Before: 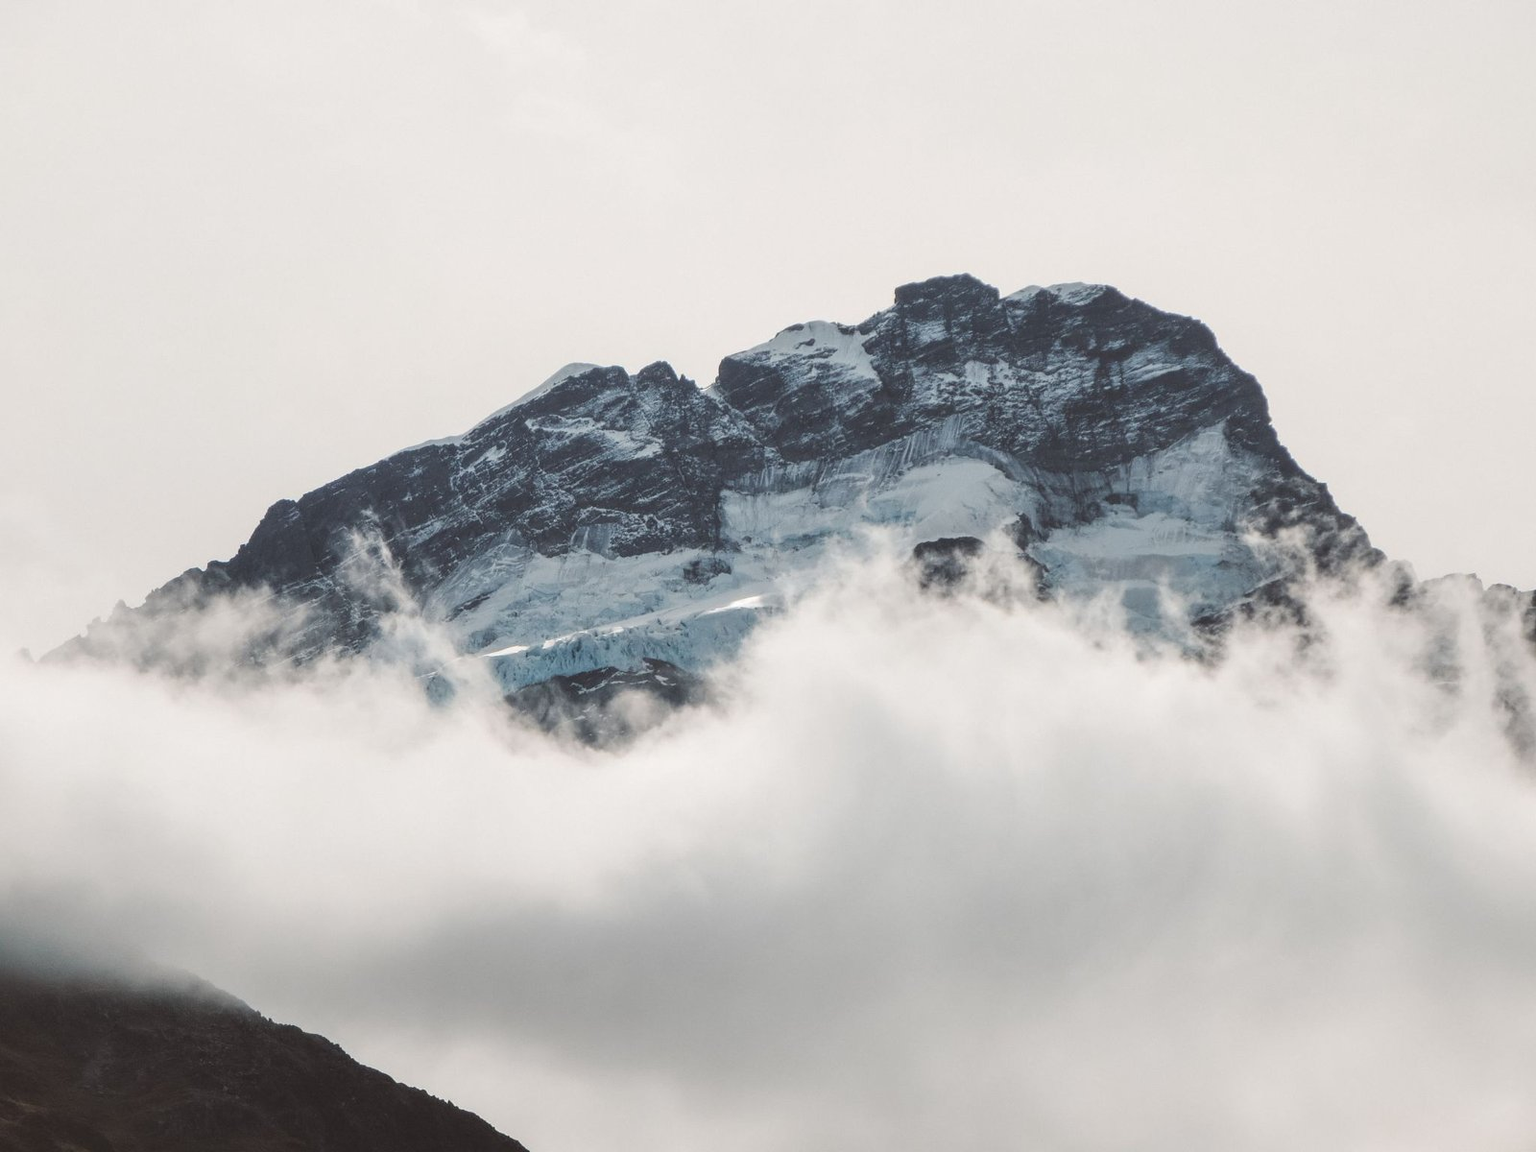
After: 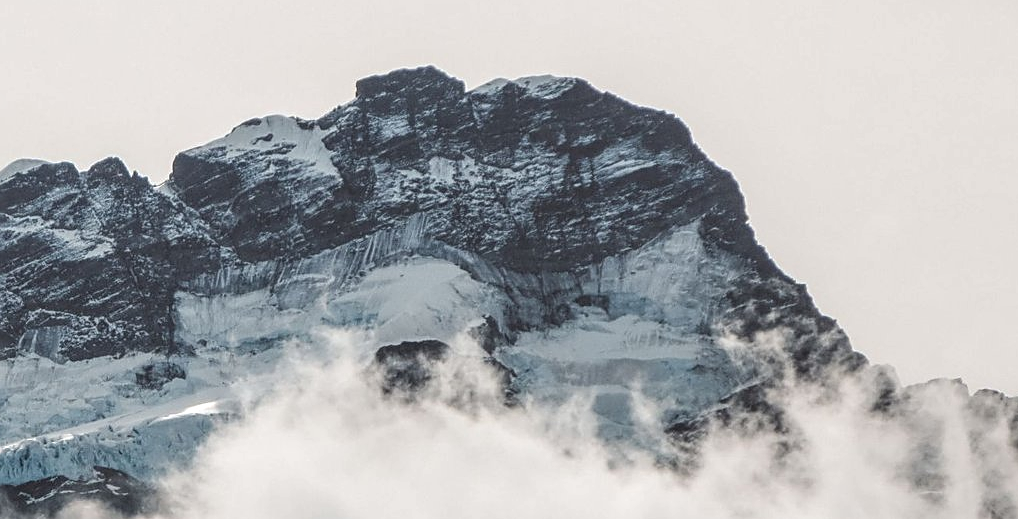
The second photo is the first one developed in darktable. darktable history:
crop: left 36.005%, top 18.293%, right 0.31%, bottom 38.444%
sharpen: on, module defaults
local contrast: on, module defaults
tone equalizer: on, module defaults
